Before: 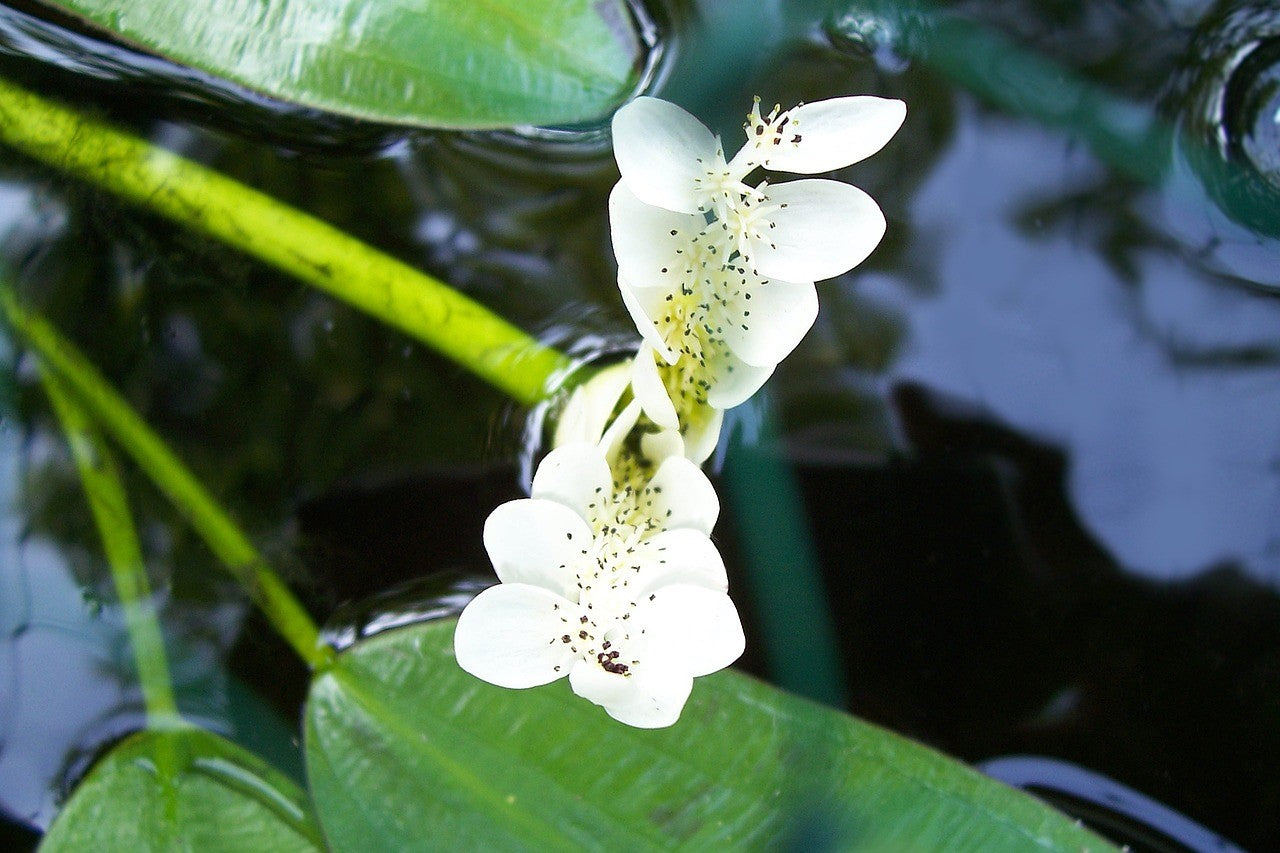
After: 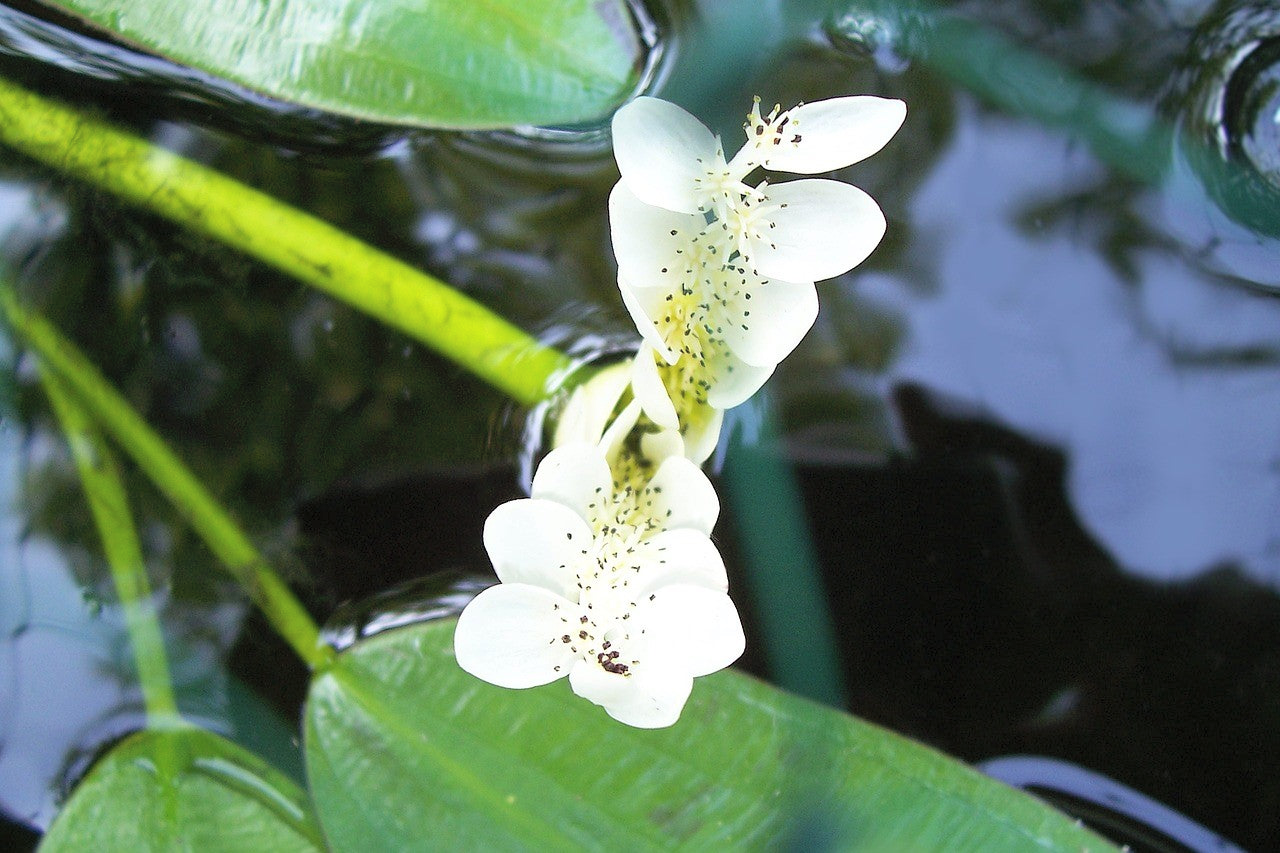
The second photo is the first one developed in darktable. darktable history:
contrast brightness saturation: brightness 0.142
